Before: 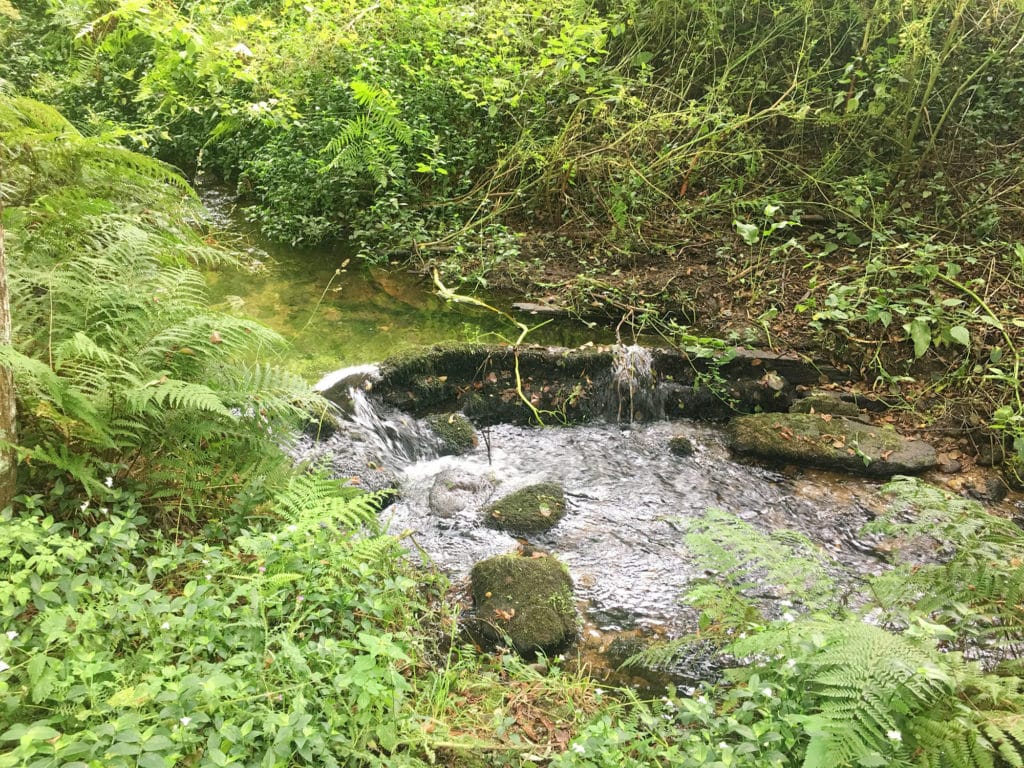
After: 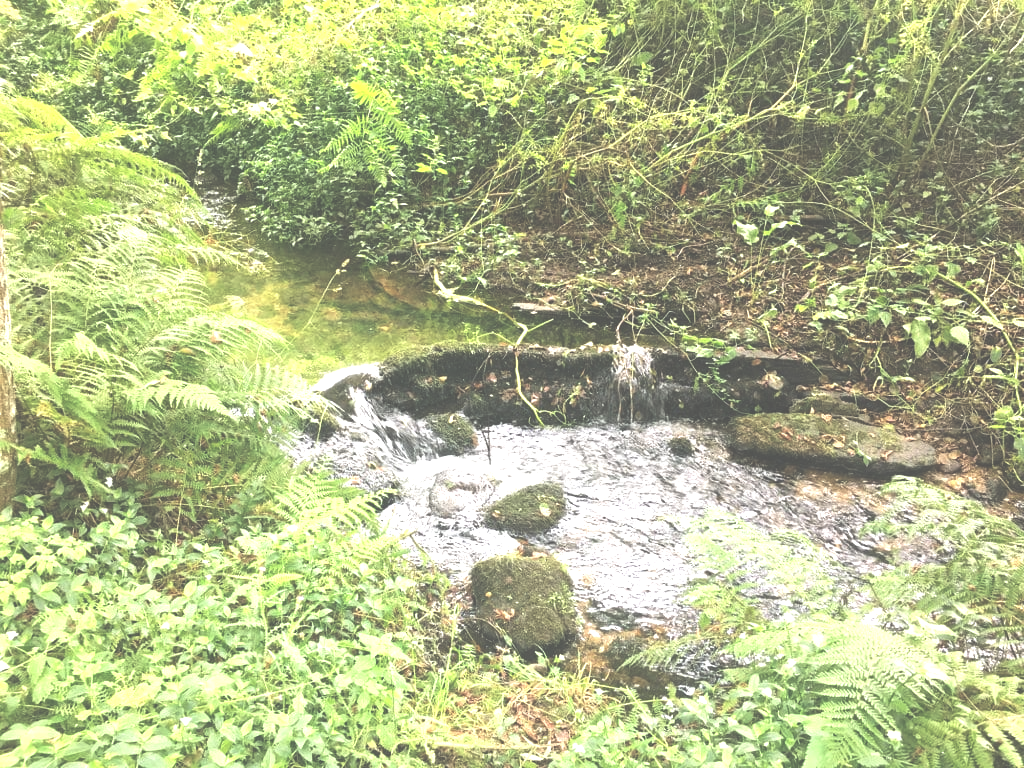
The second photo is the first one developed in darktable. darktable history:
exposure: black level correction -0.071, exposure 0.5 EV, compensate highlight preservation false
levels: levels [0.052, 0.496, 0.908]
